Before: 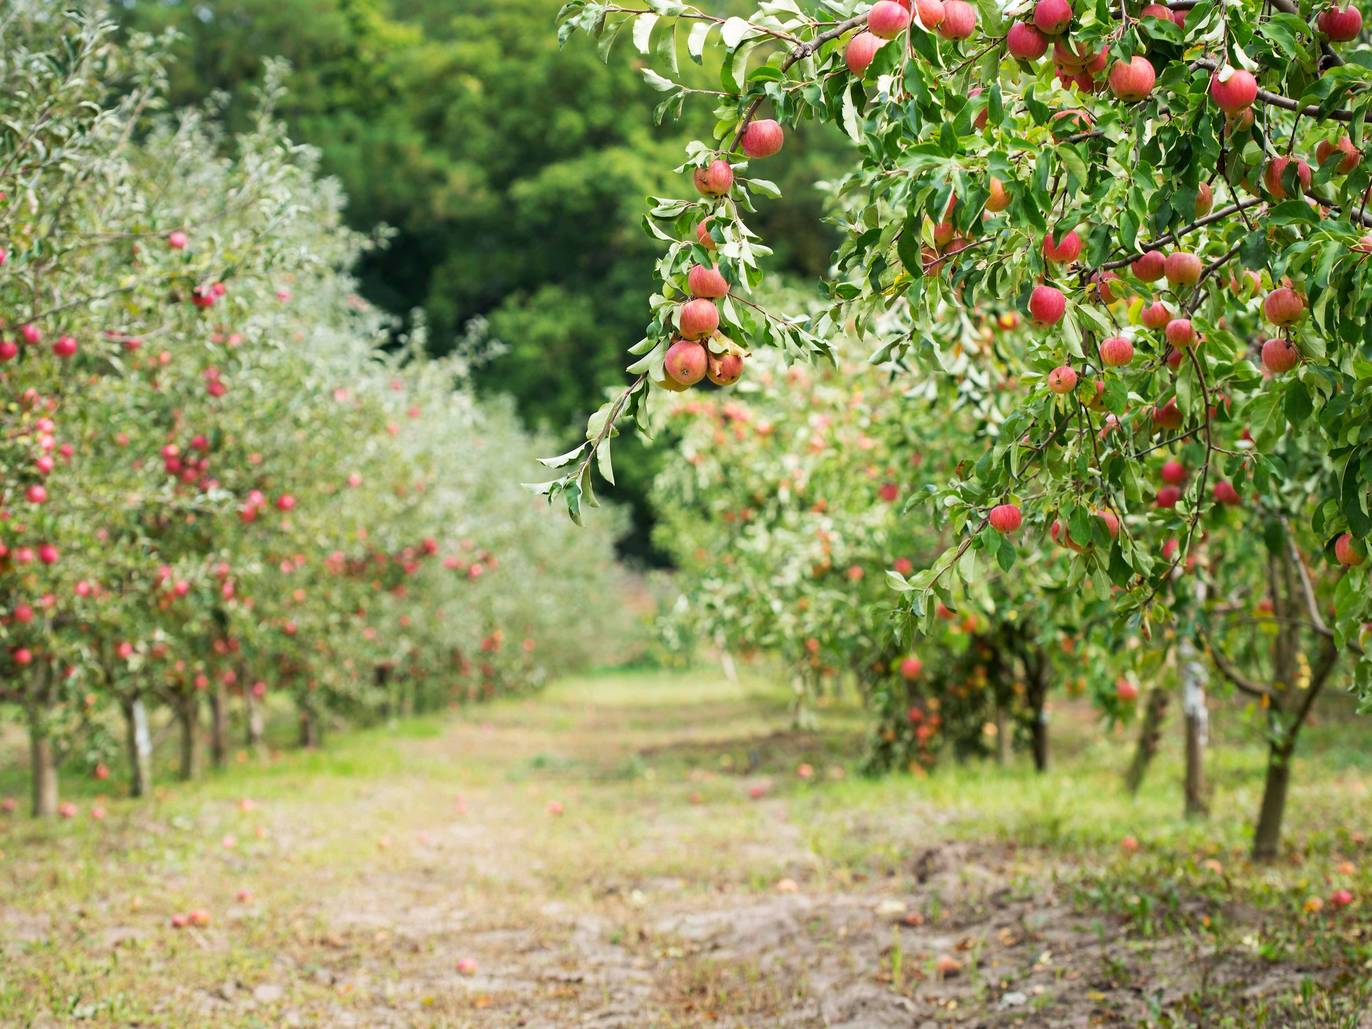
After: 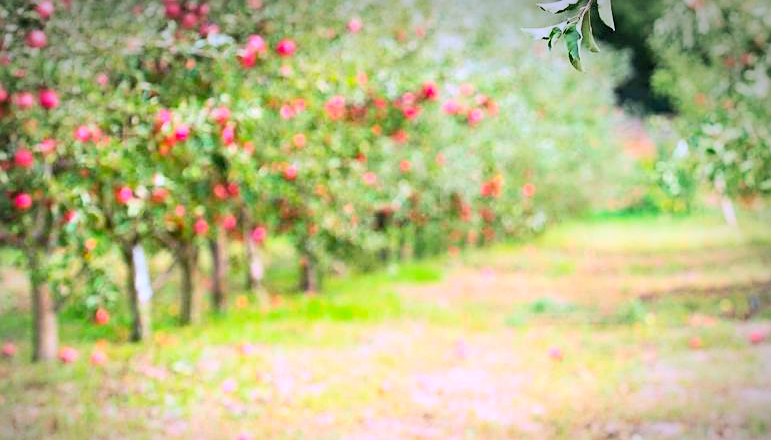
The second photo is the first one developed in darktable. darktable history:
sharpen: on, module defaults
color calibration: illuminant custom, x 0.367, y 0.392, temperature 4439.24 K
shadows and highlights: radius 329.95, shadows 55.17, highlights -98.78, compress 94.18%, soften with gaussian
exposure: black level correction 0.001, exposure 0.138 EV, compensate highlight preservation false
contrast brightness saturation: contrast 0.199, brightness 0.204, saturation 0.819
base curve: preserve colors none
vignetting: center (-0.034, 0.153), automatic ratio true
crop: top 44.299%, right 43.768%, bottom 12.859%
